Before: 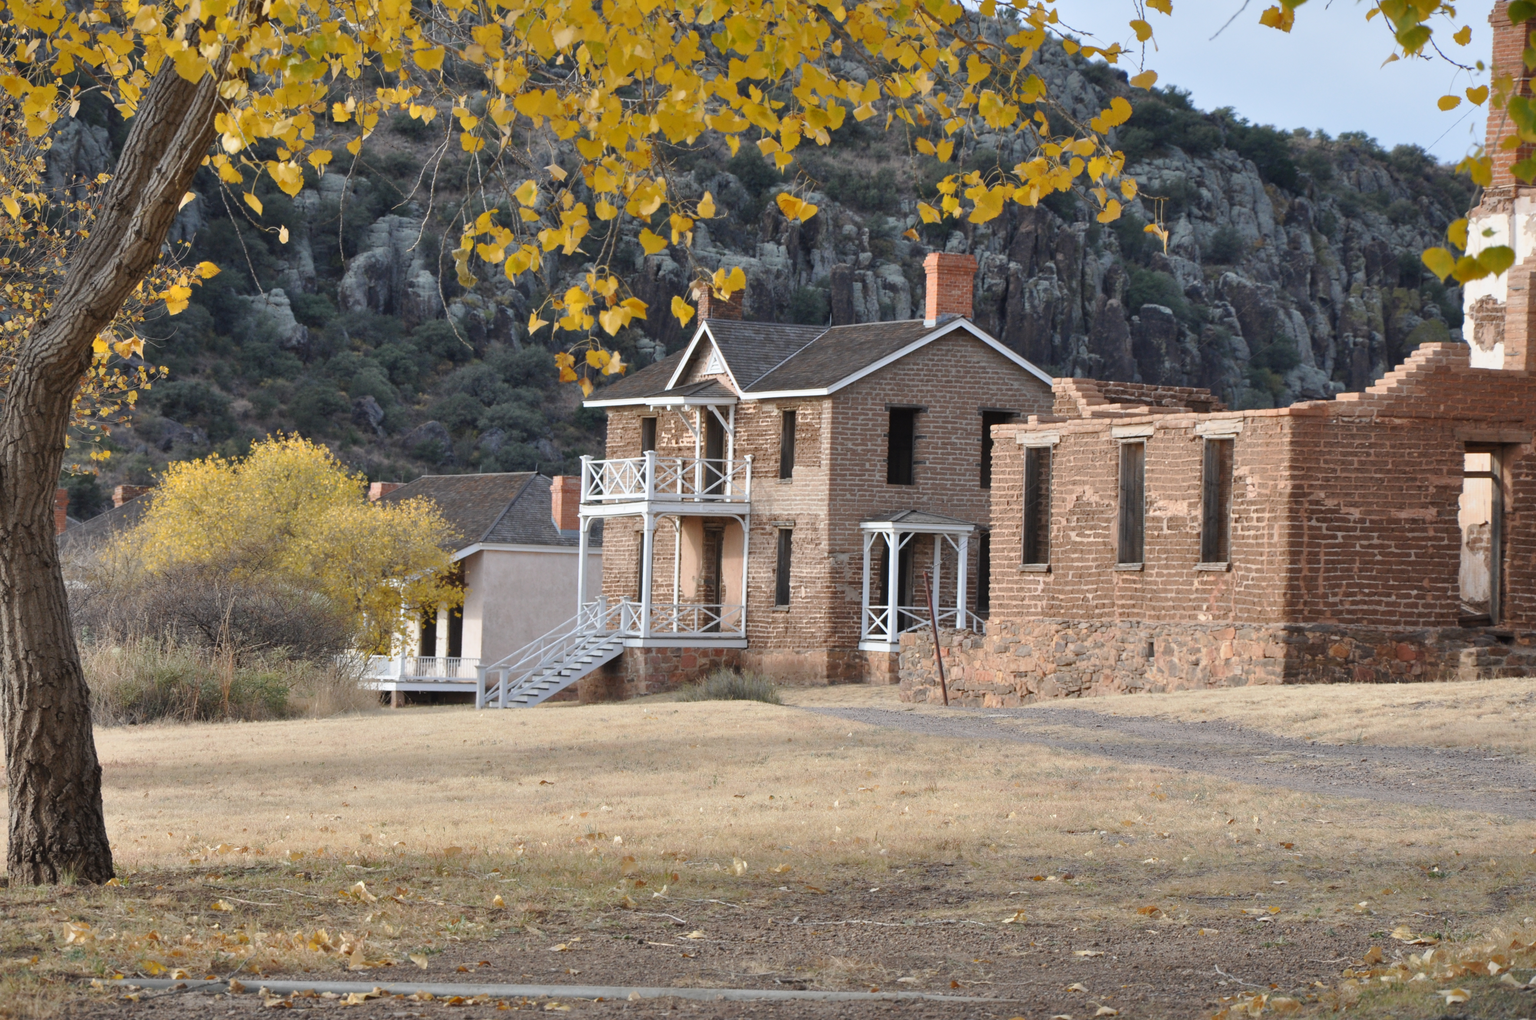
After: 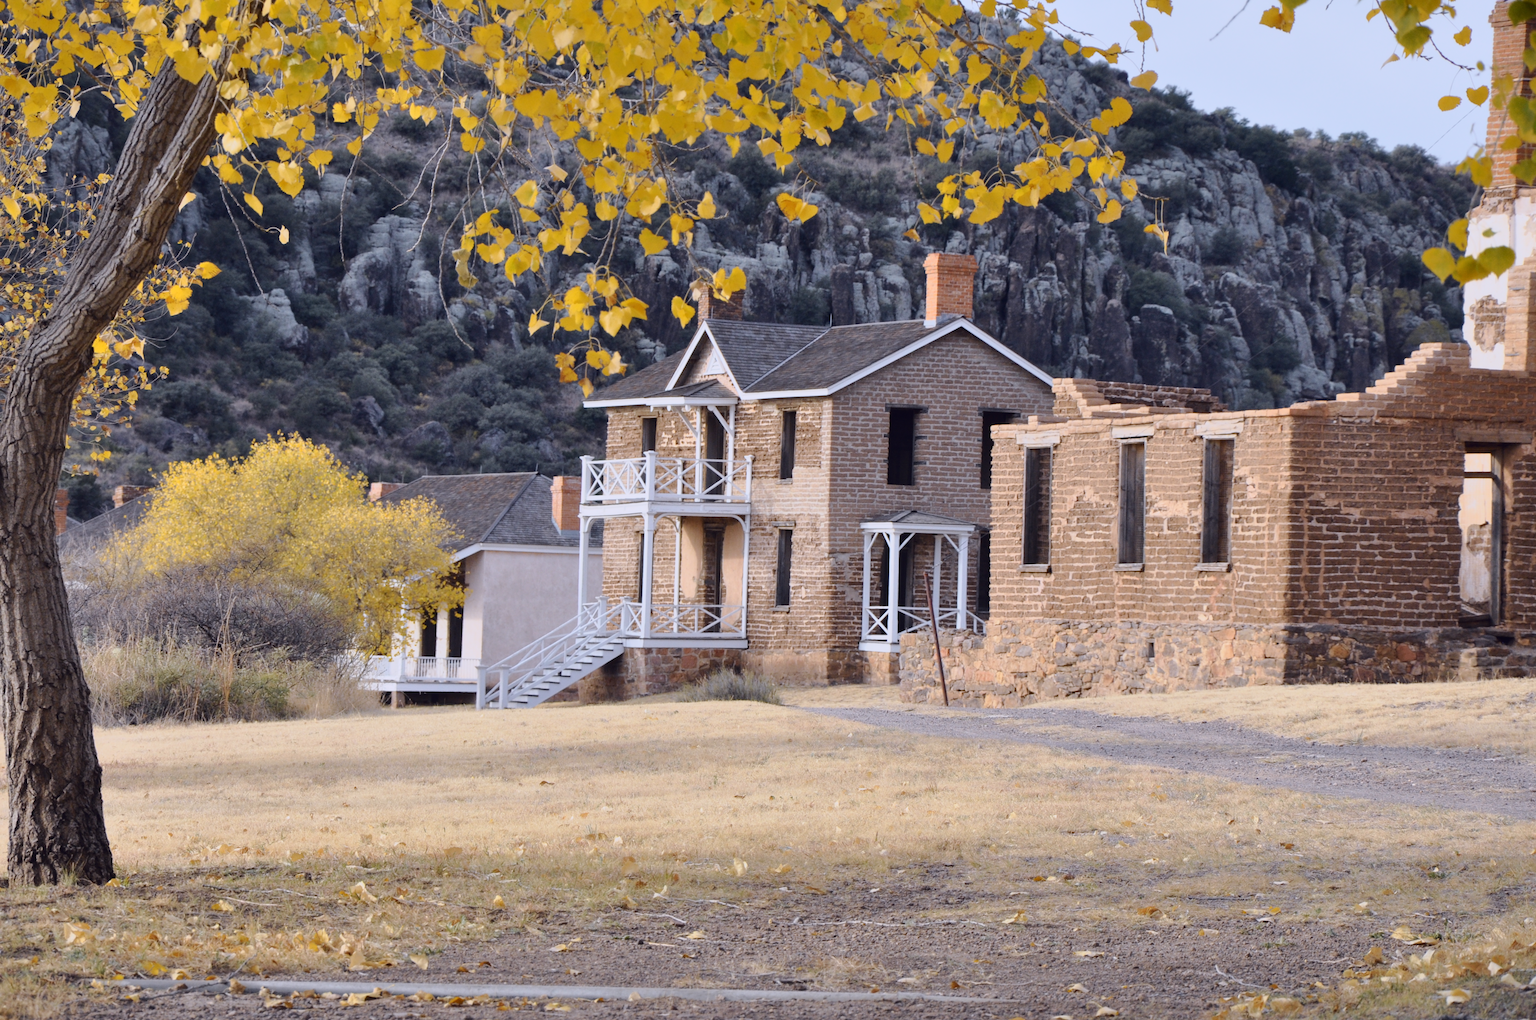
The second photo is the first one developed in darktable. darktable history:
tone curve: curves: ch0 [(0.003, 0.003) (0.104, 0.069) (0.236, 0.218) (0.401, 0.443) (0.495, 0.55) (0.625, 0.67) (0.819, 0.841) (0.96, 0.899)]; ch1 [(0, 0) (0.161, 0.092) (0.37, 0.302) (0.424, 0.402) (0.45, 0.466) (0.495, 0.506) (0.573, 0.571) (0.638, 0.641) (0.751, 0.741) (1, 1)]; ch2 [(0, 0) (0.352, 0.403) (0.466, 0.443) (0.524, 0.501) (0.56, 0.556) (1, 1)], color space Lab, independent channels, preserve colors none
